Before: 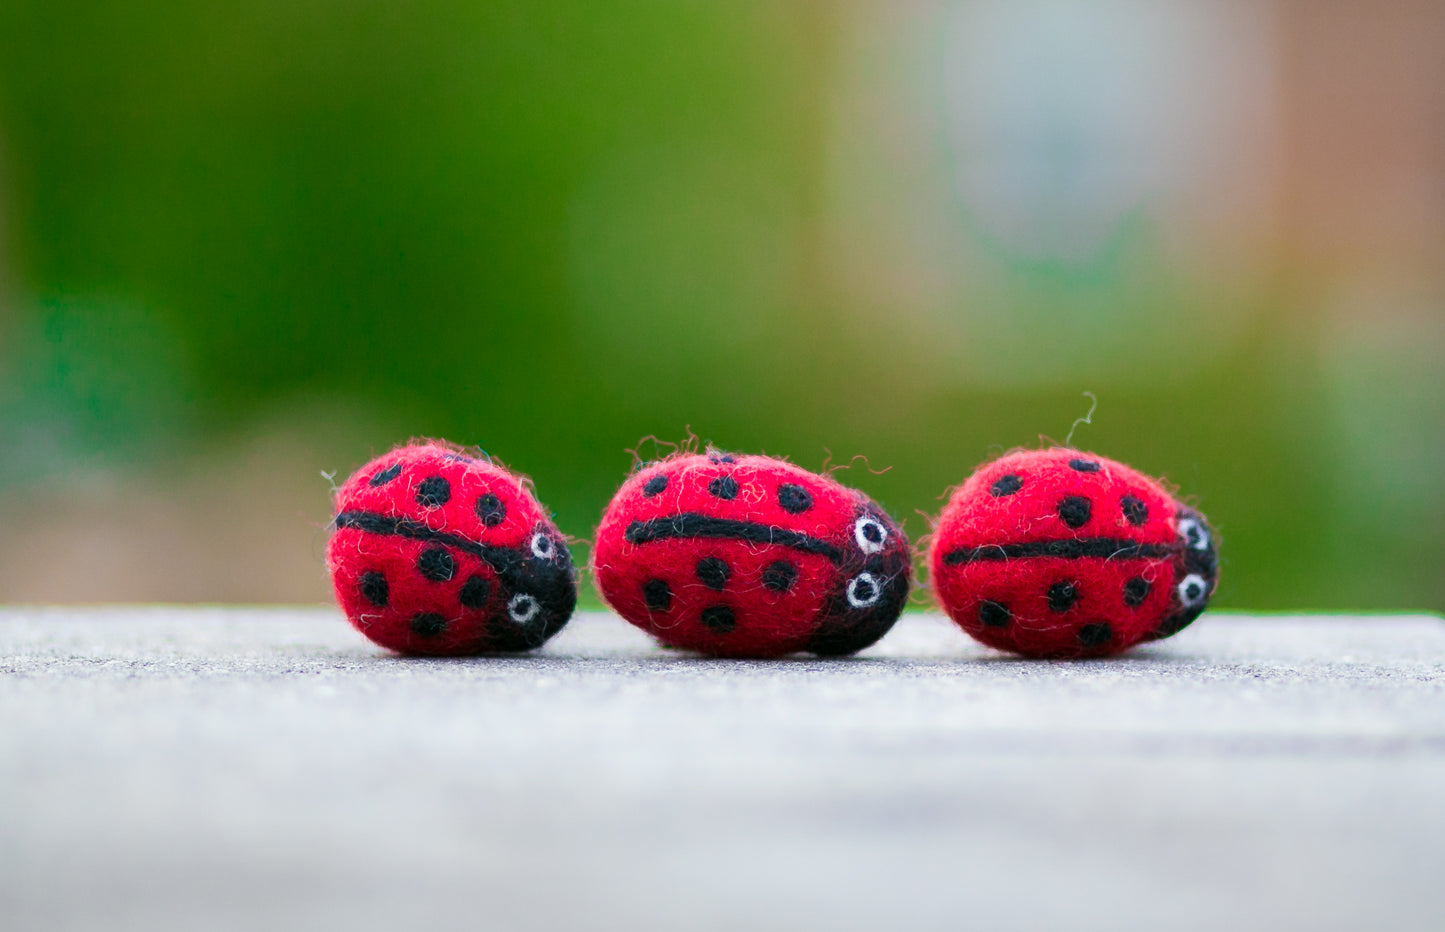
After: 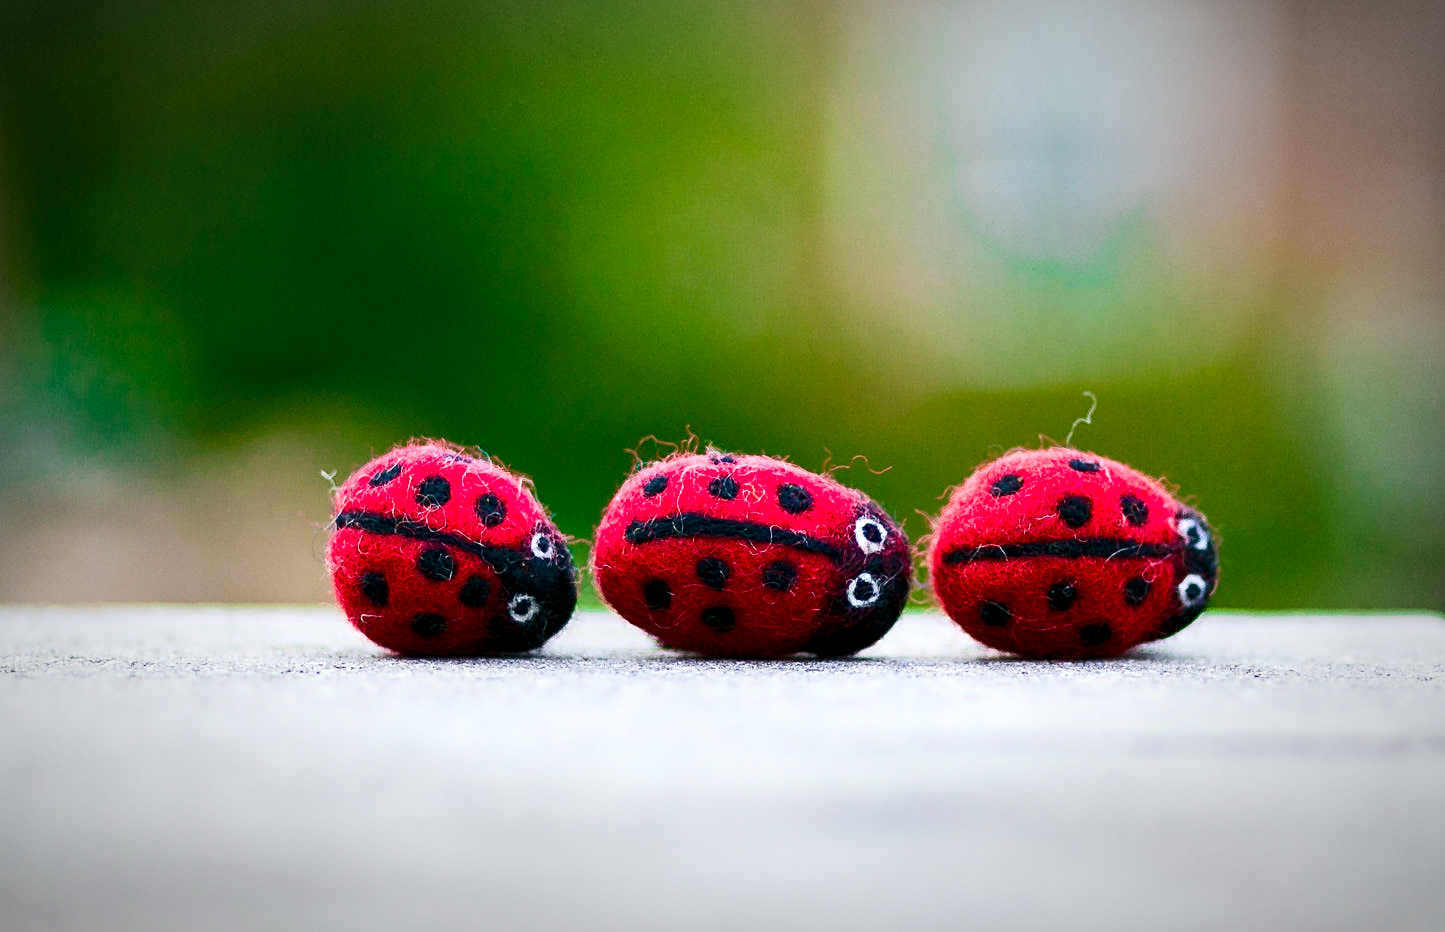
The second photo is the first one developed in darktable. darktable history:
sharpen: on, module defaults
contrast brightness saturation: contrast 0.272
color balance rgb: linear chroma grading › global chroma 9.376%, perceptual saturation grading › global saturation 0.007%, perceptual saturation grading › highlights -18.219%, perceptual saturation grading › mid-tones 6.477%, perceptual saturation grading › shadows 27.589%, global vibrance 20%
vignetting: fall-off start 67.91%, fall-off radius 66.65%, automatic ratio true
local contrast: highlights 105%, shadows 102%, detail 119%, midtone range 0.2
